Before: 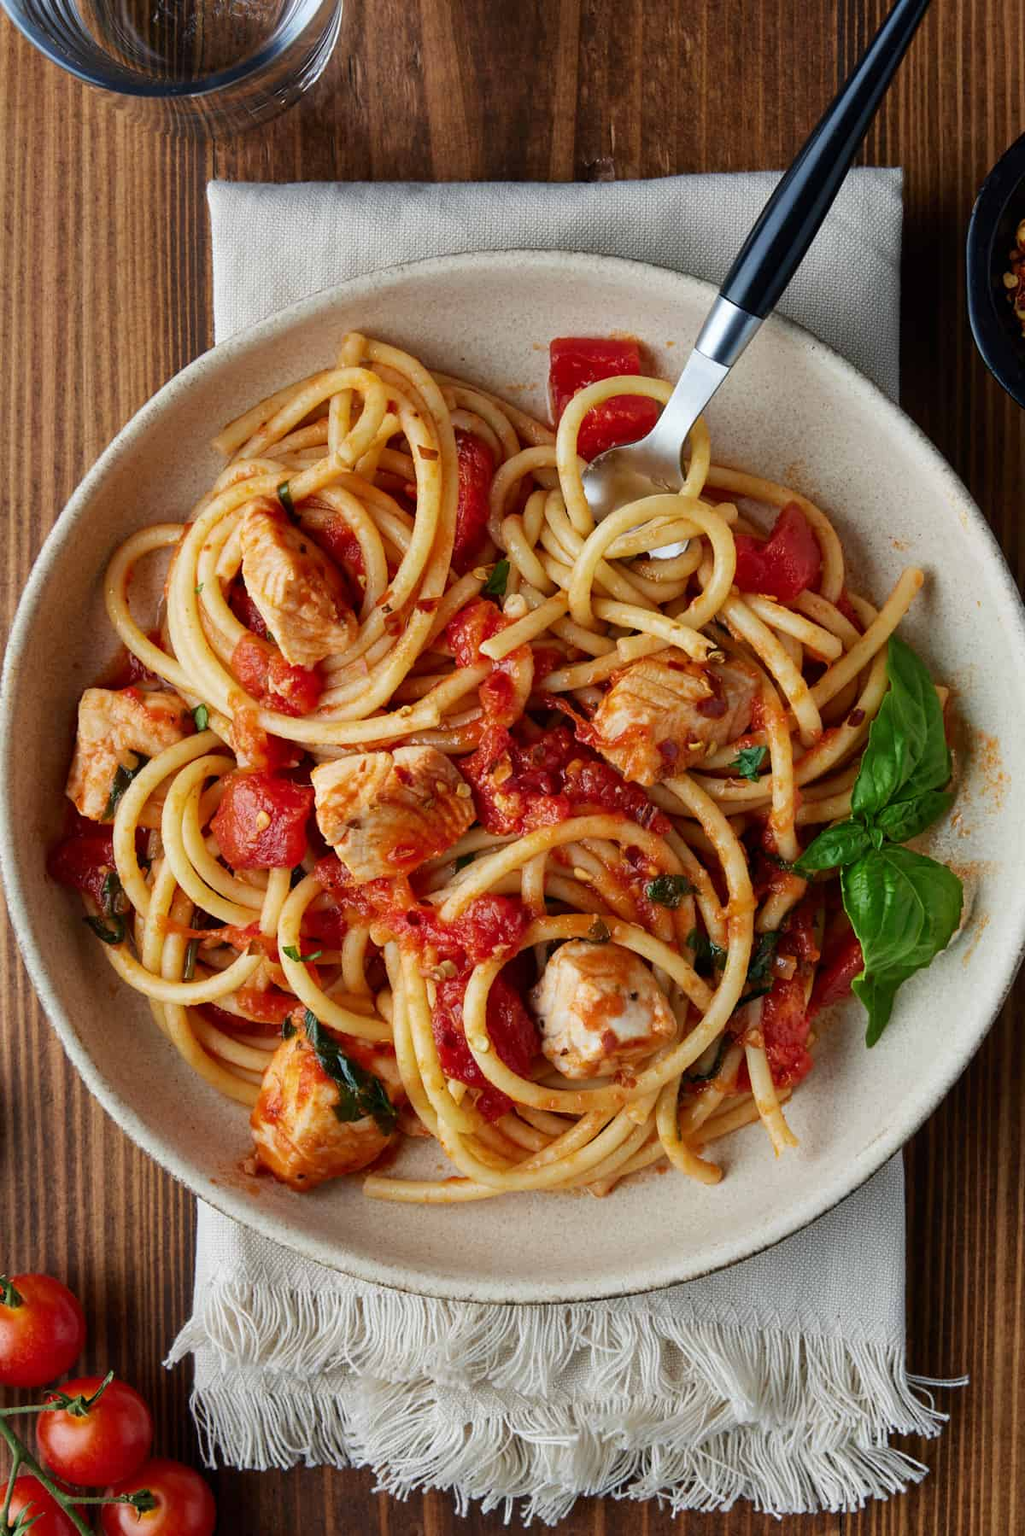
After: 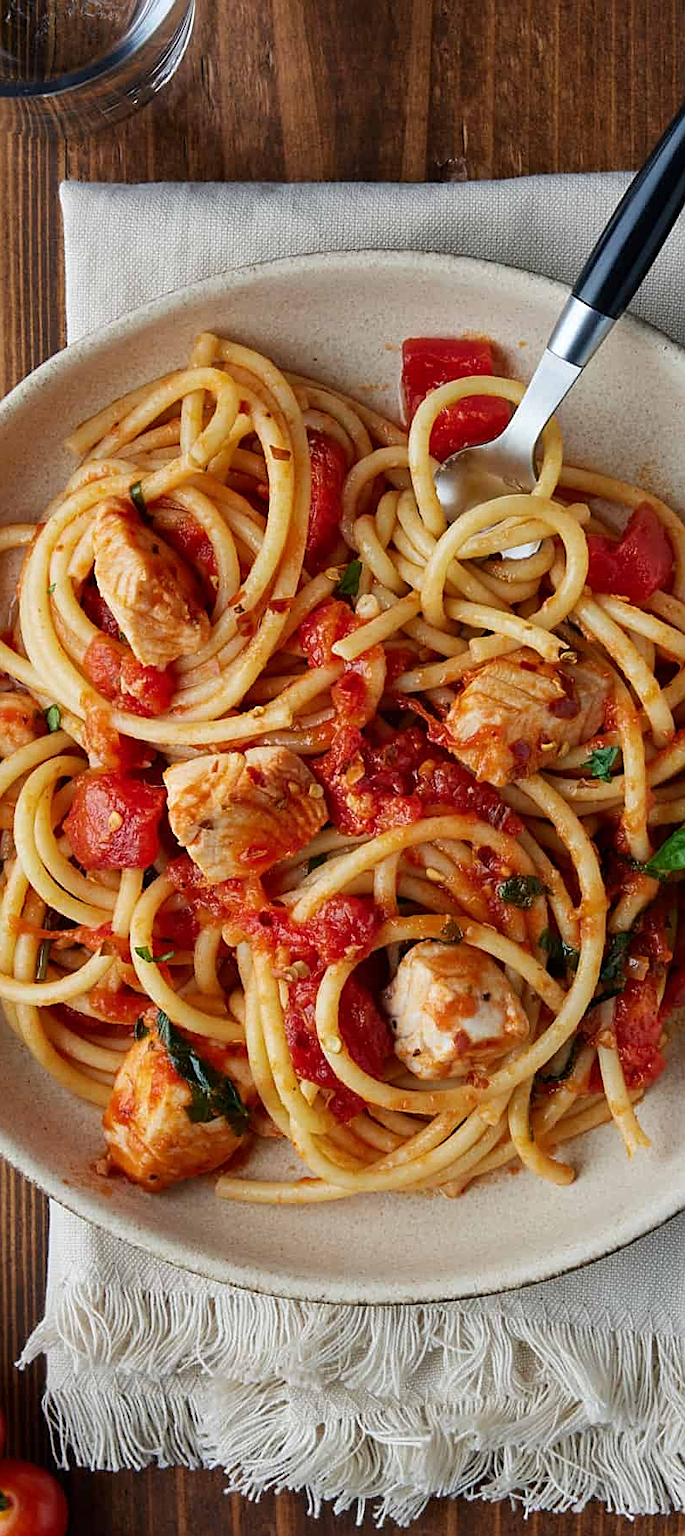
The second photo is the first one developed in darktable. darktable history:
crop and rotate: left 14.419%, right 18.717%
sharpen: amount 0.493
